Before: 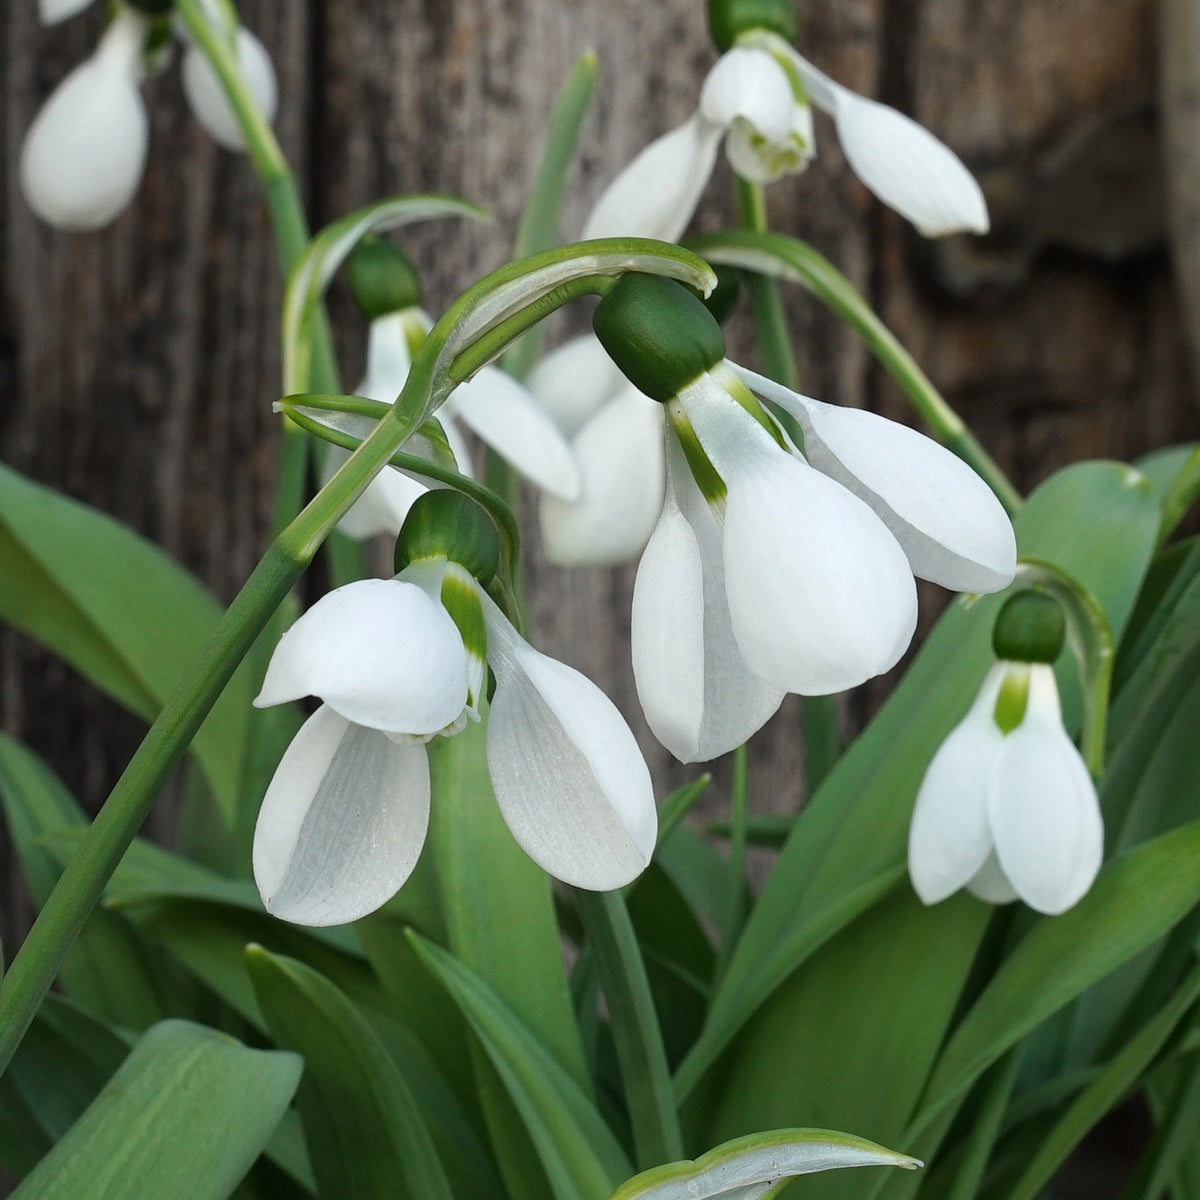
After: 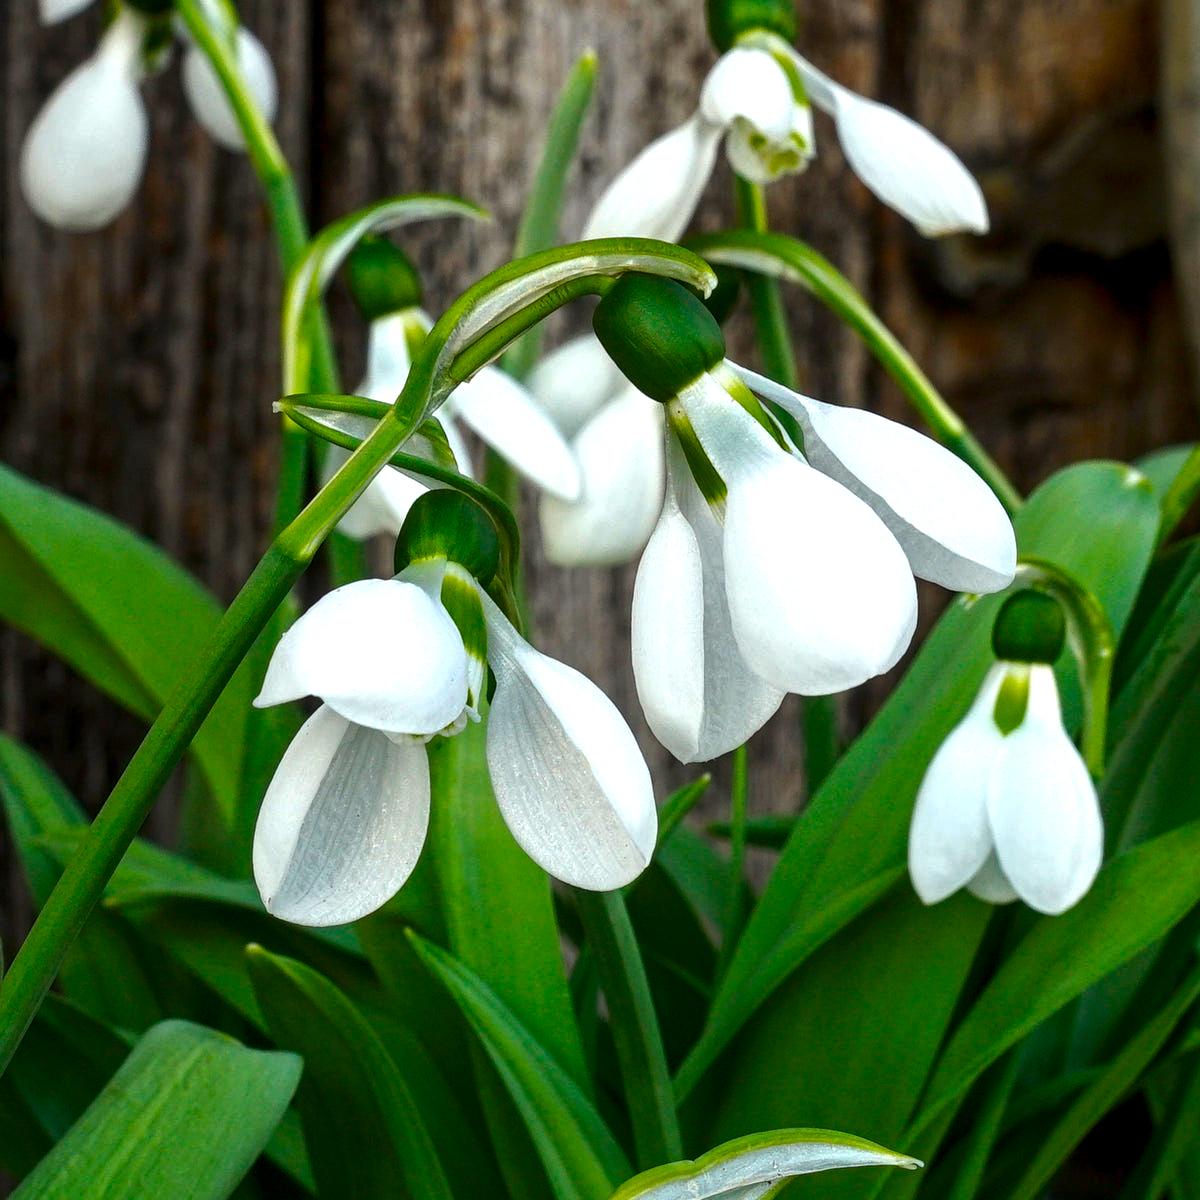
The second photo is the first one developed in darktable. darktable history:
contrast brightness saturation: brightness -0.2, saturation 0.08
color balance rgb: linear chroma grading › global chroma 15%, perceptual saturation grading › global saturation 30%
exposure: black level correction 0.001, exposure 0.5 EV, compensate exposure bias true, compensate highlight preservation false
local contrast: detail 130%
